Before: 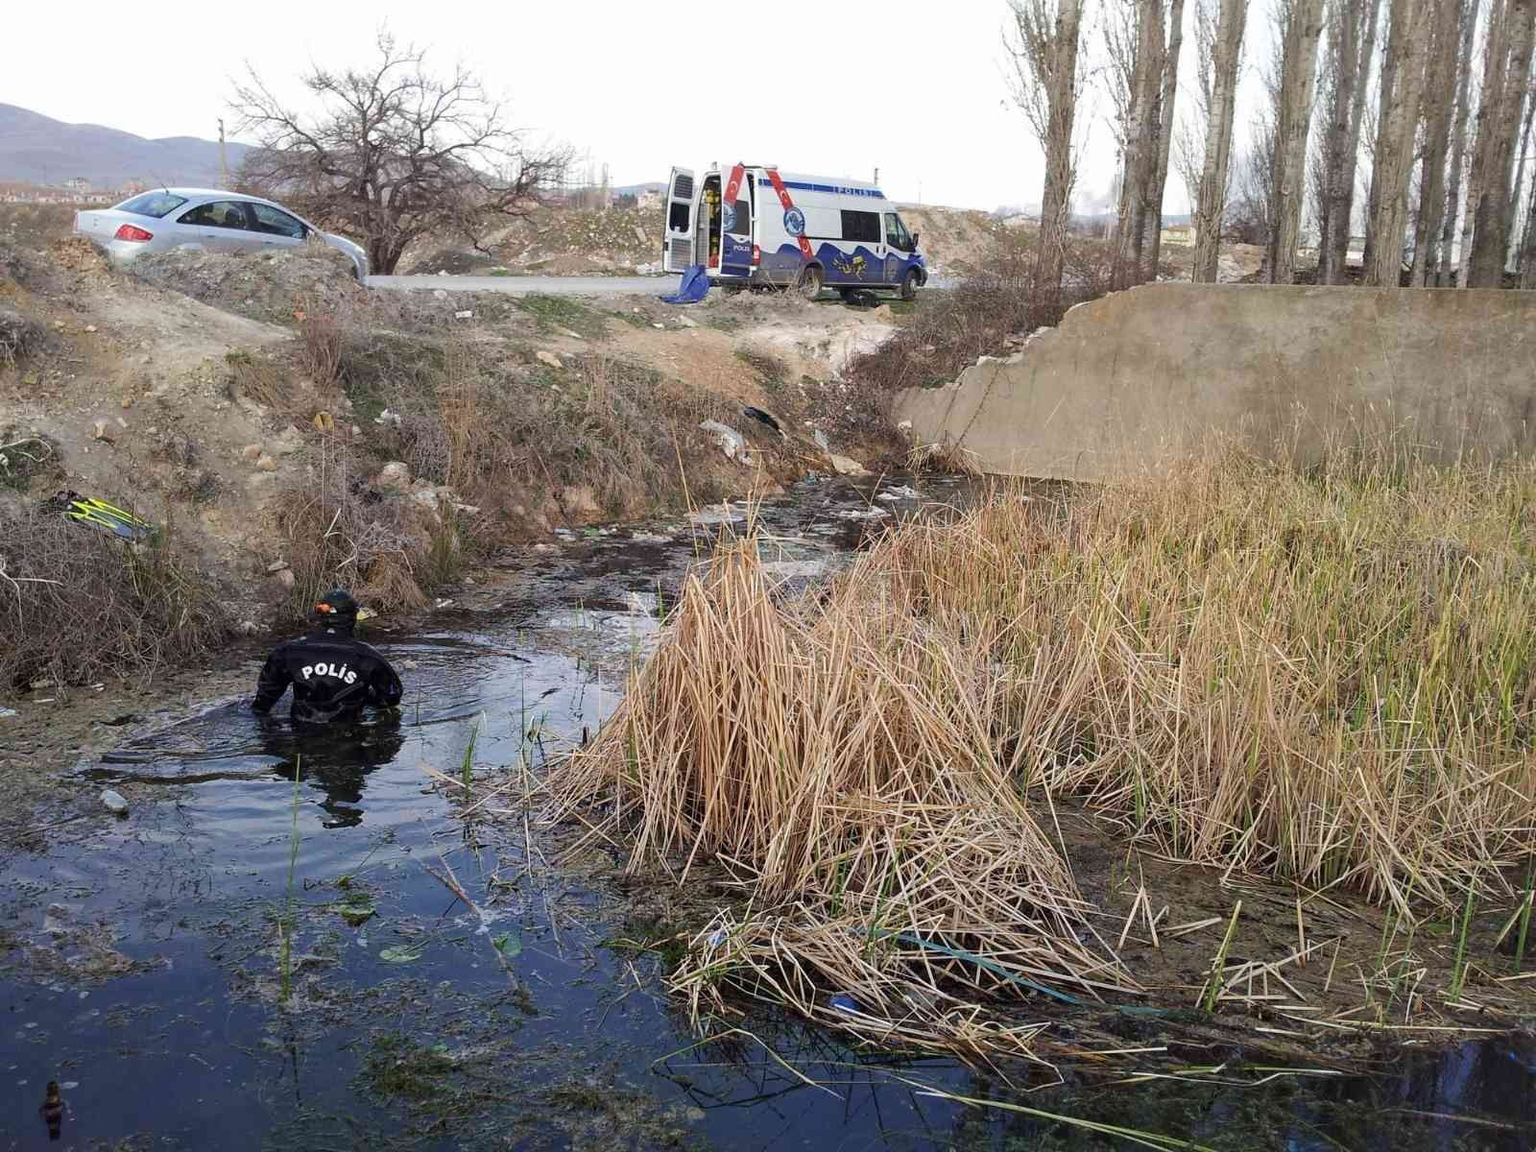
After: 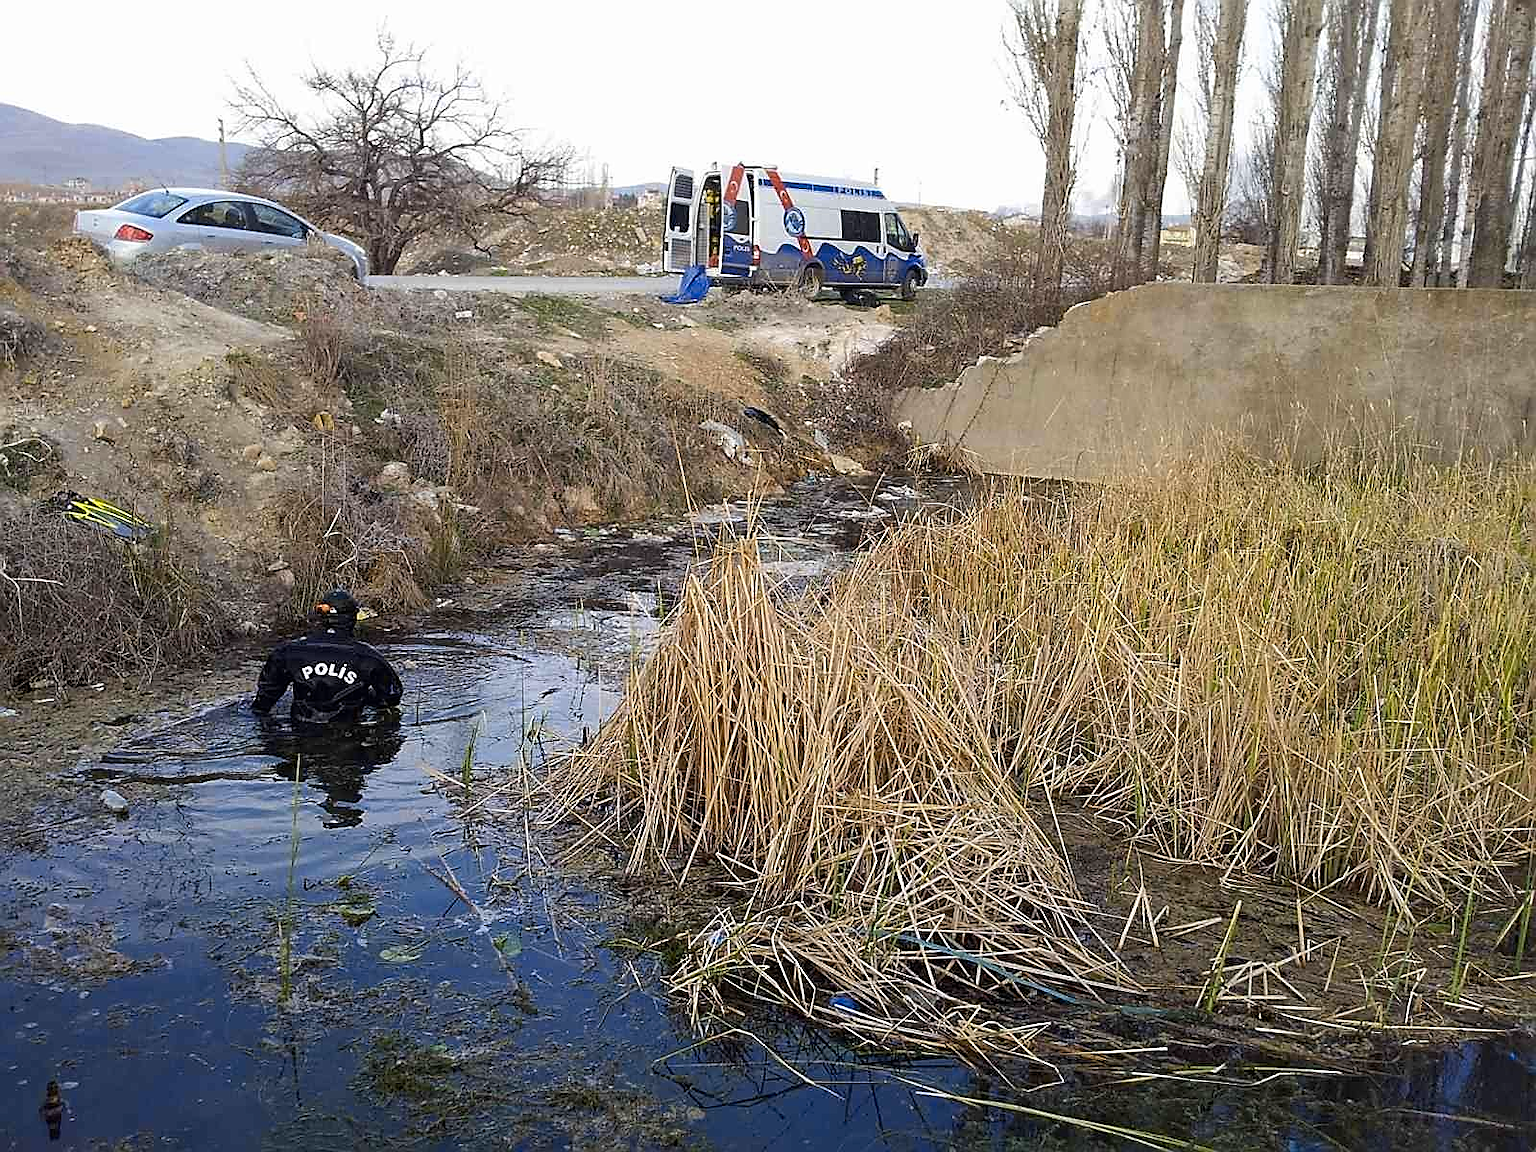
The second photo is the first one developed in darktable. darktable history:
sharpen: radius 1.4, amount 1.25, threshold 0.7
color contrast: green-magenta contrast 0.85, blue-yellow contrast 1.25, unbound 0
